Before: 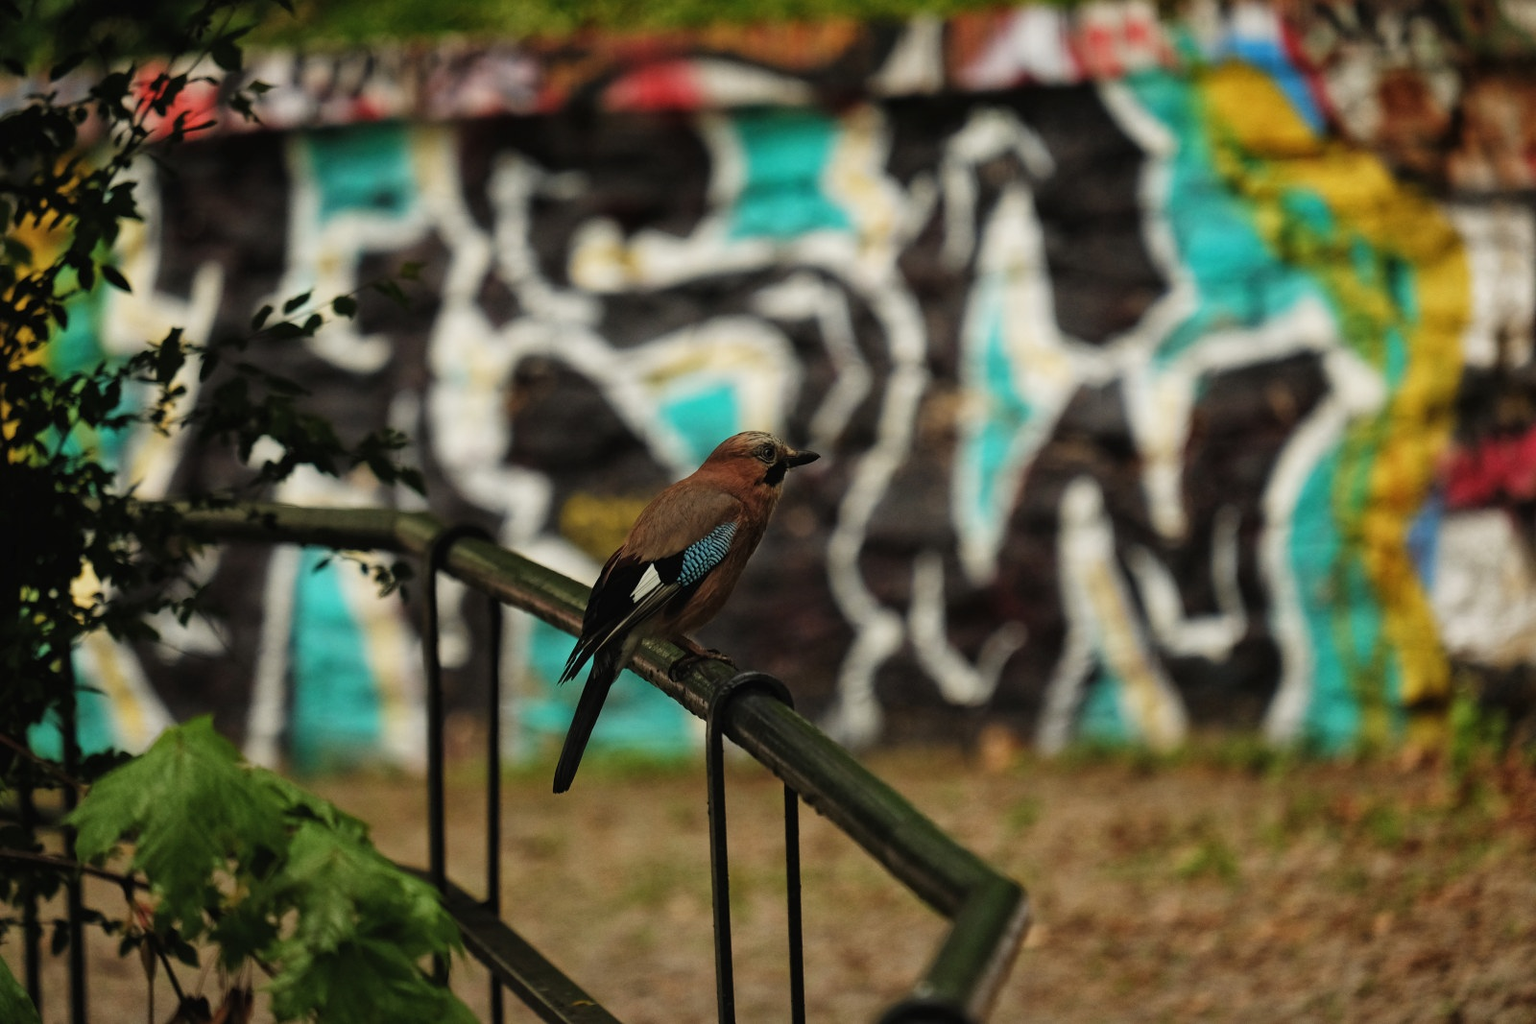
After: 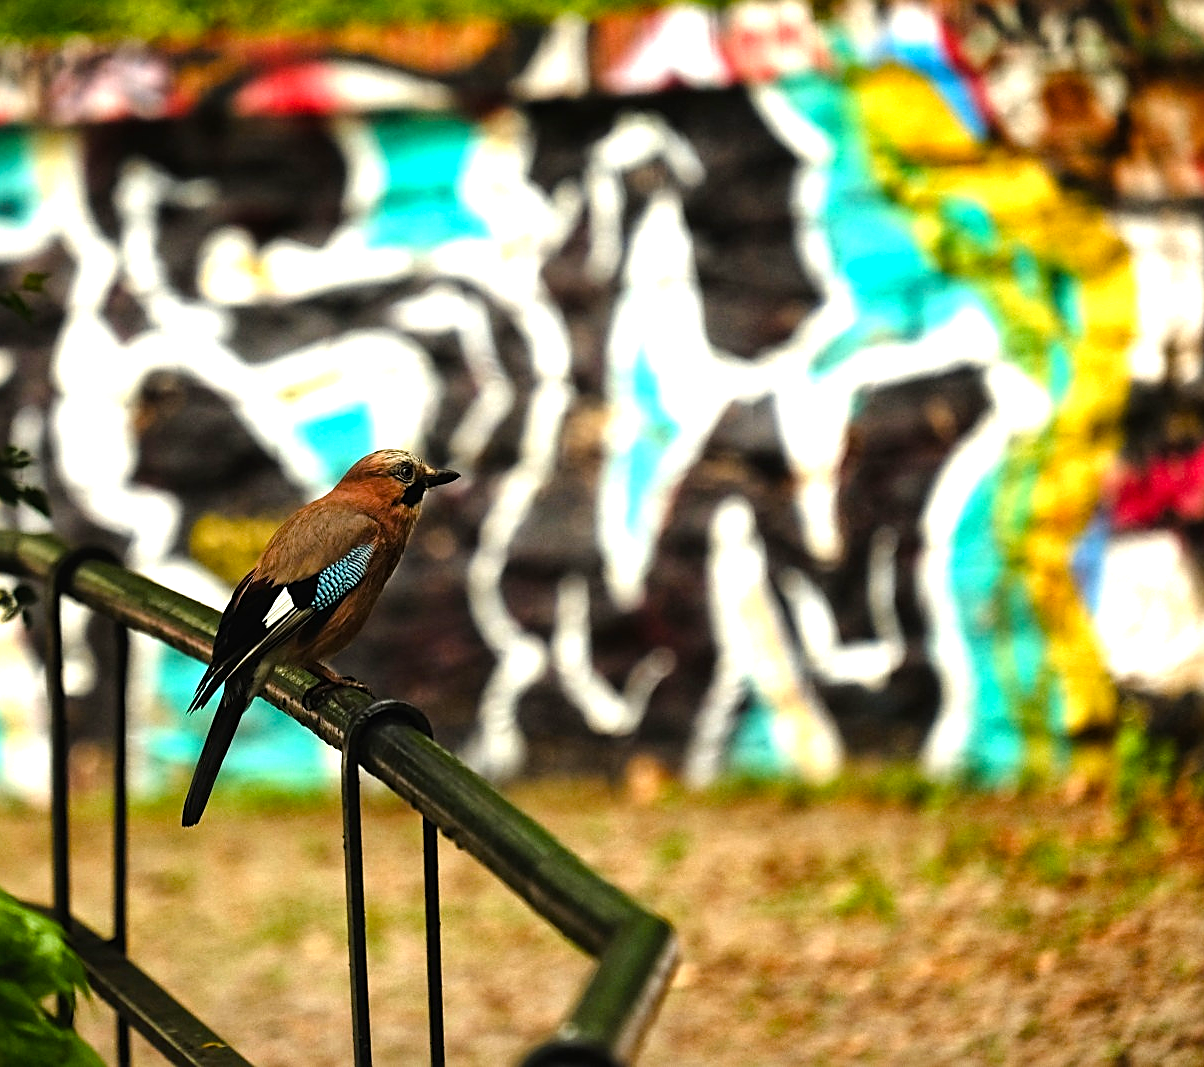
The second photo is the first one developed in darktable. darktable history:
tone equalizer: -8 EV -0.752 EV, -7 EV -0.731 EV, -6 EV -0.567 EV, -5 EV -0.364 EV, -3 EV 0.375 EV, -2 EV 0.6 EV, -1 EV 0.684 EV, +0 EV 0.761 EV
color balance rgb: perceptual saturation grading › global saturation 20%, perceptual saturation grading › highlights -25%, perceptual saturation grading › shadows 24.905%, perceptual brilliance grading › highlights 9.287%, perceptual brilliance grading › mid-tones 5.346%, global vibrance 20%
sharpen: radius 1.946
crop and rotate: left 24.722%
exposure: exposure 0.495 EV, compensate highlight preservation false
